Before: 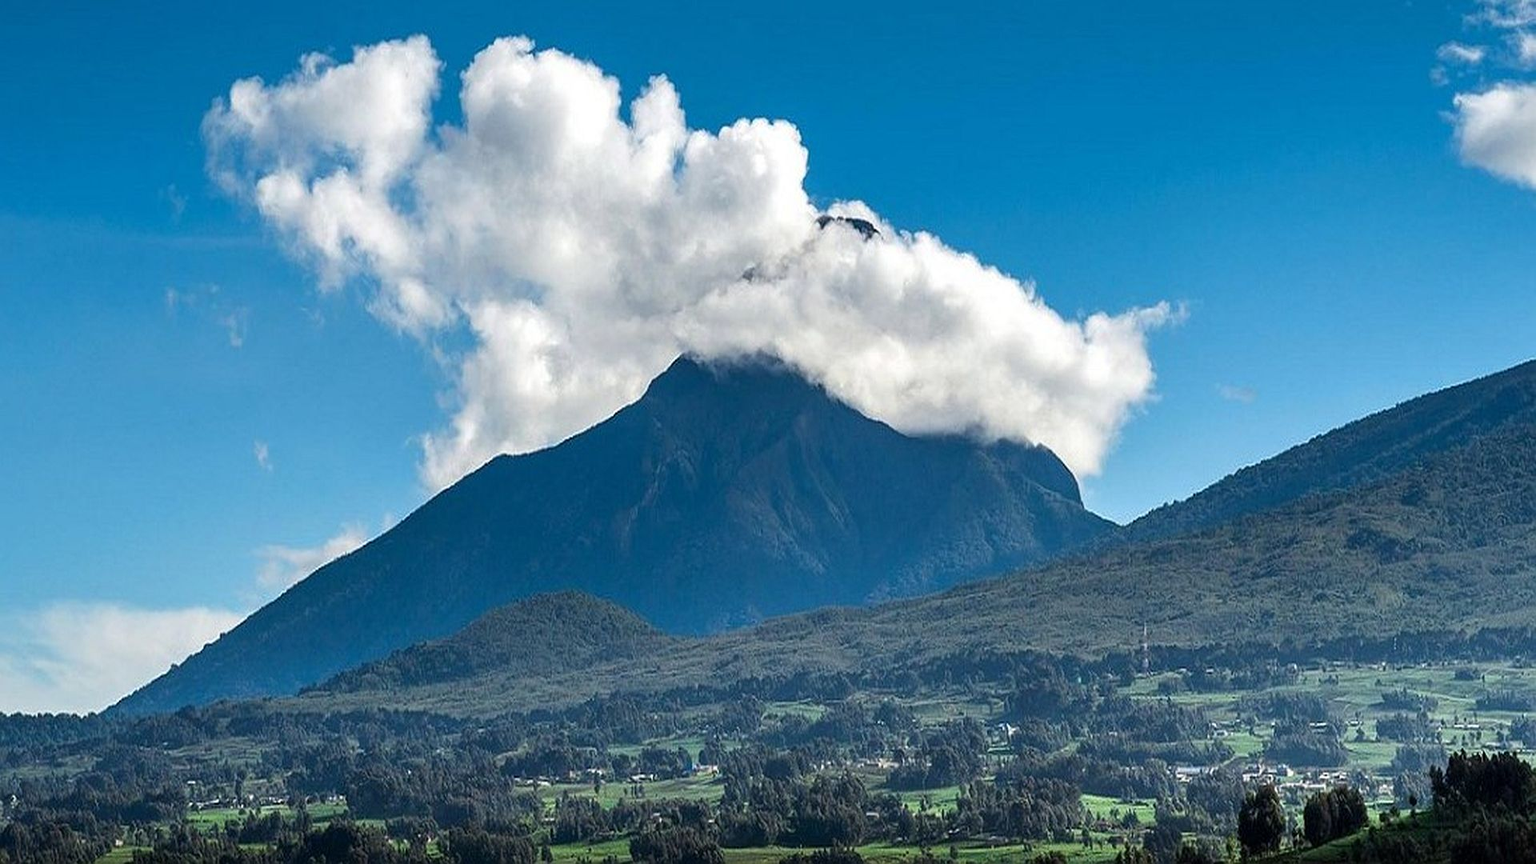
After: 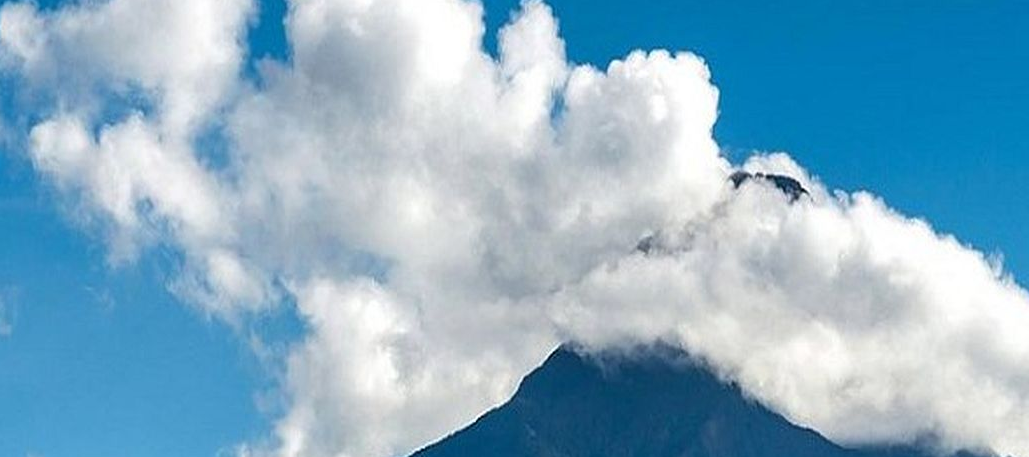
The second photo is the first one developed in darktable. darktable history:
crop: left 15.174%, top 9.165%, right 31.206%, bottom 48.469%
